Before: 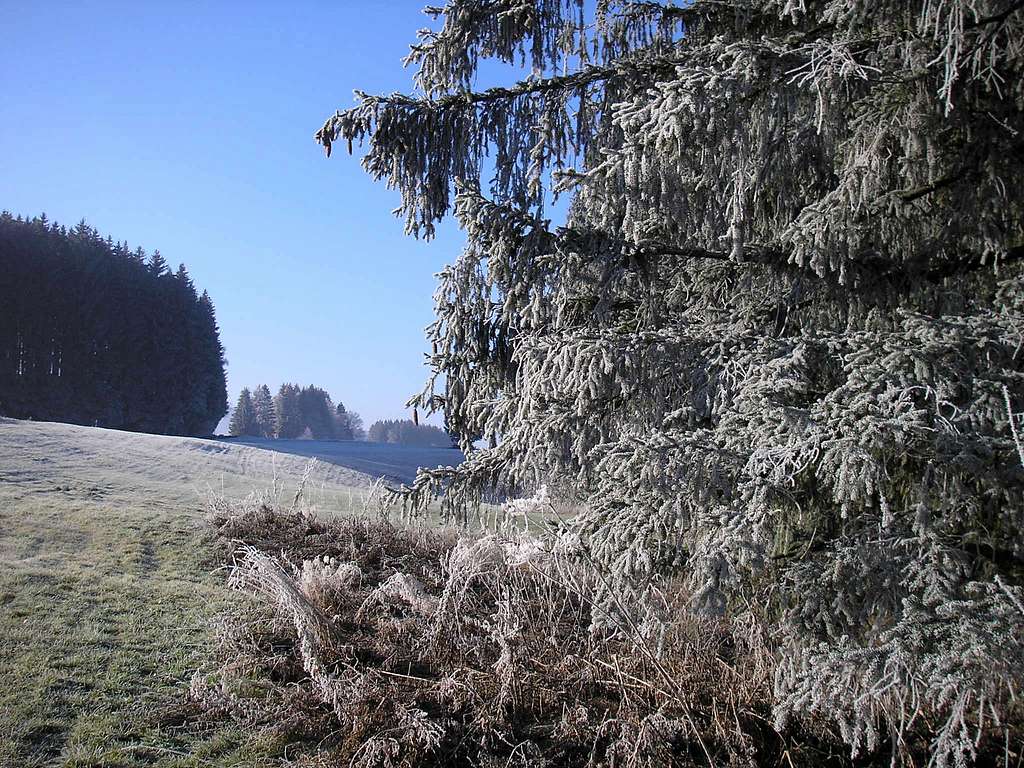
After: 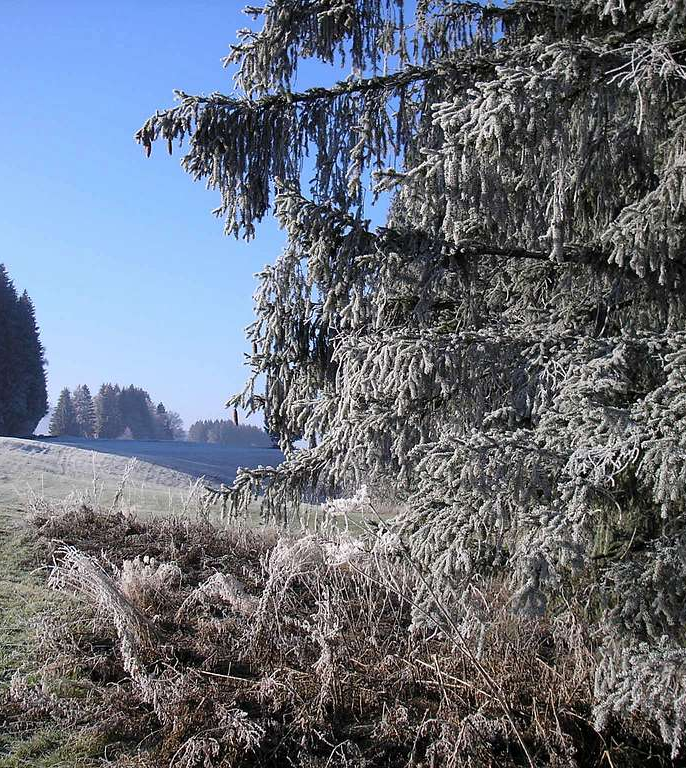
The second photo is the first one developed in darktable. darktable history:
crop and rotate: left 17.659%, right 15.318%
